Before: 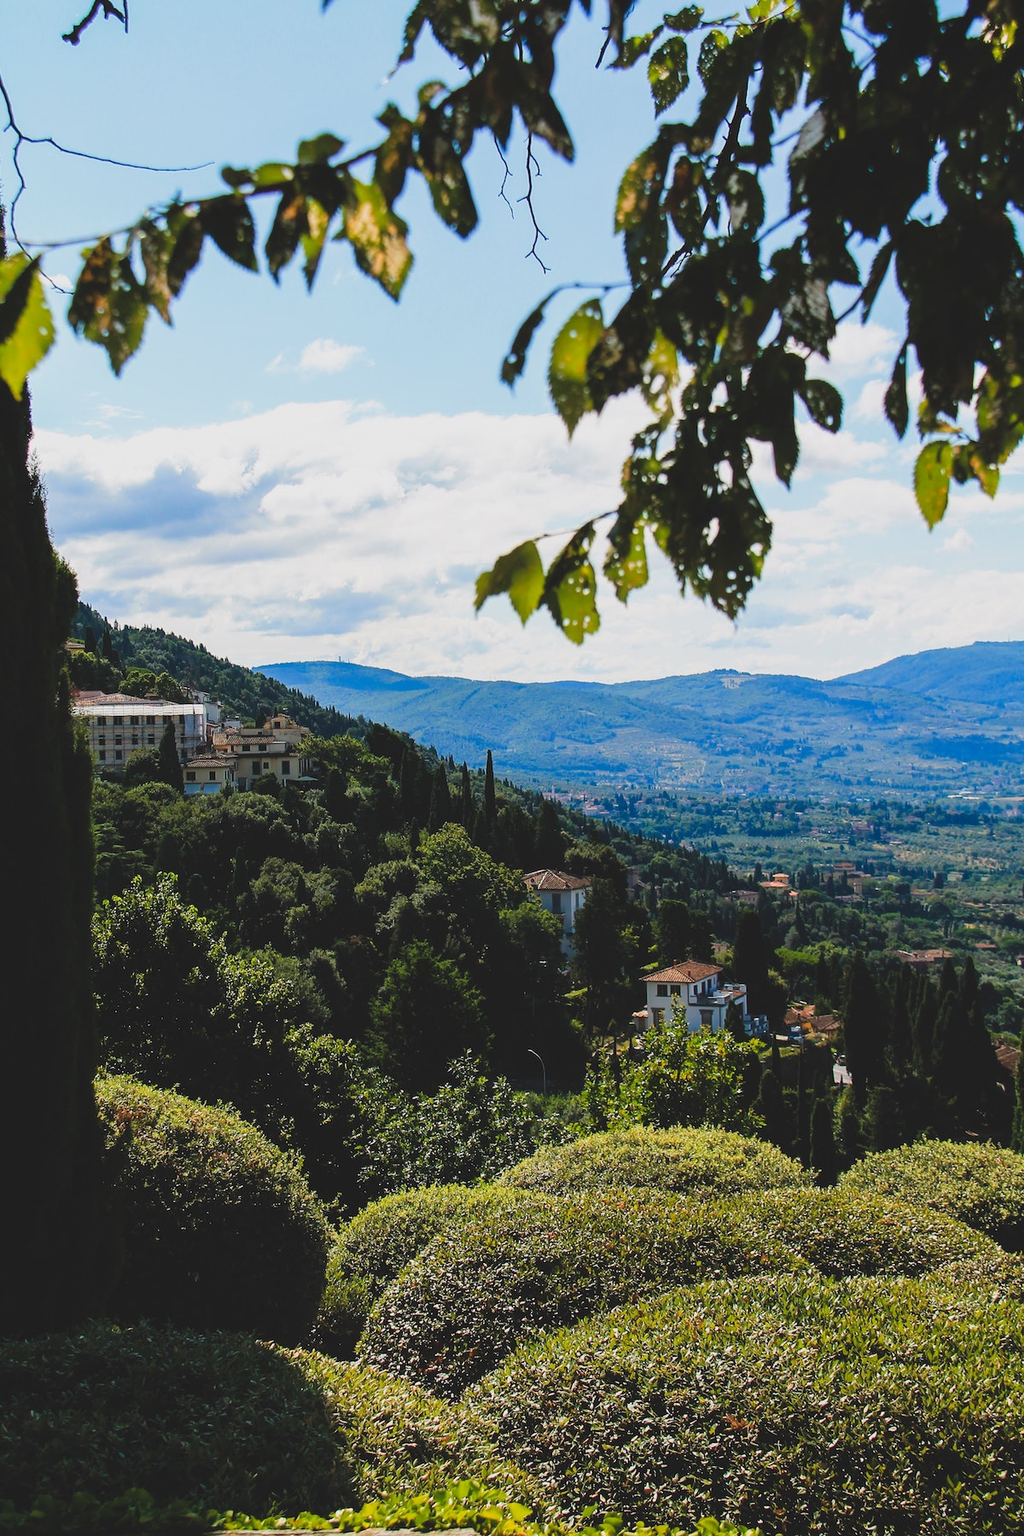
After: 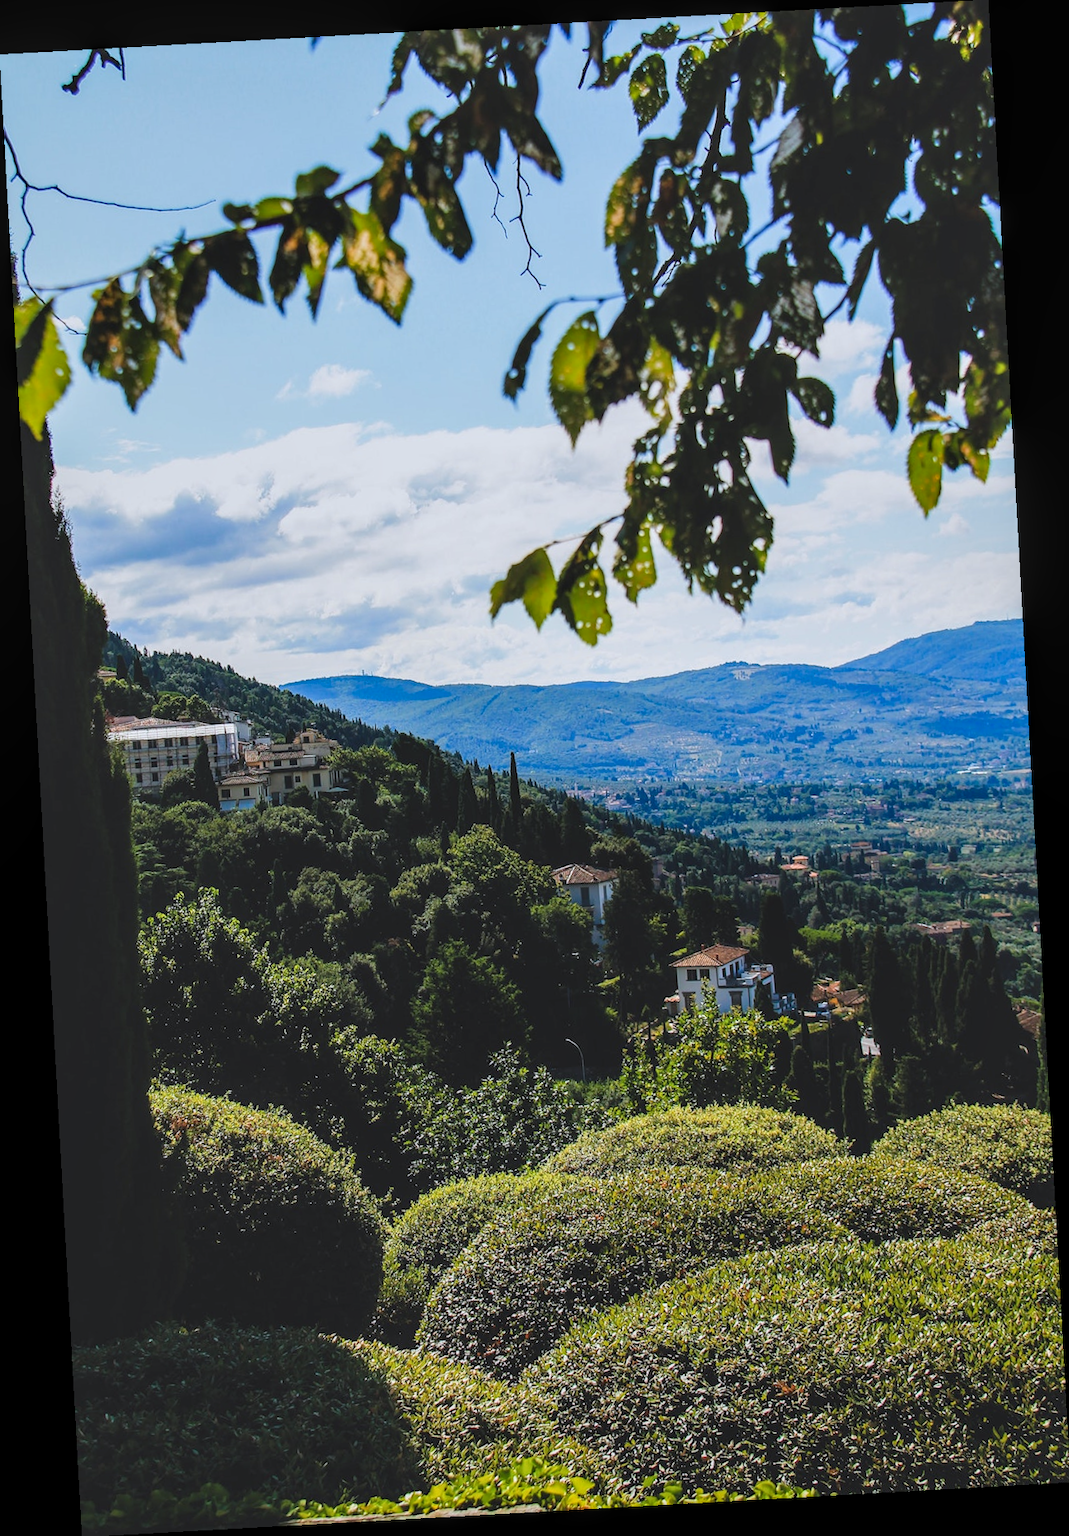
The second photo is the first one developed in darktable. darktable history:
local contrast: on, module defaults
white balance: red 0.974, blue 1.044
rotate and perspective: rotation -3.18°, automatic cropping off
